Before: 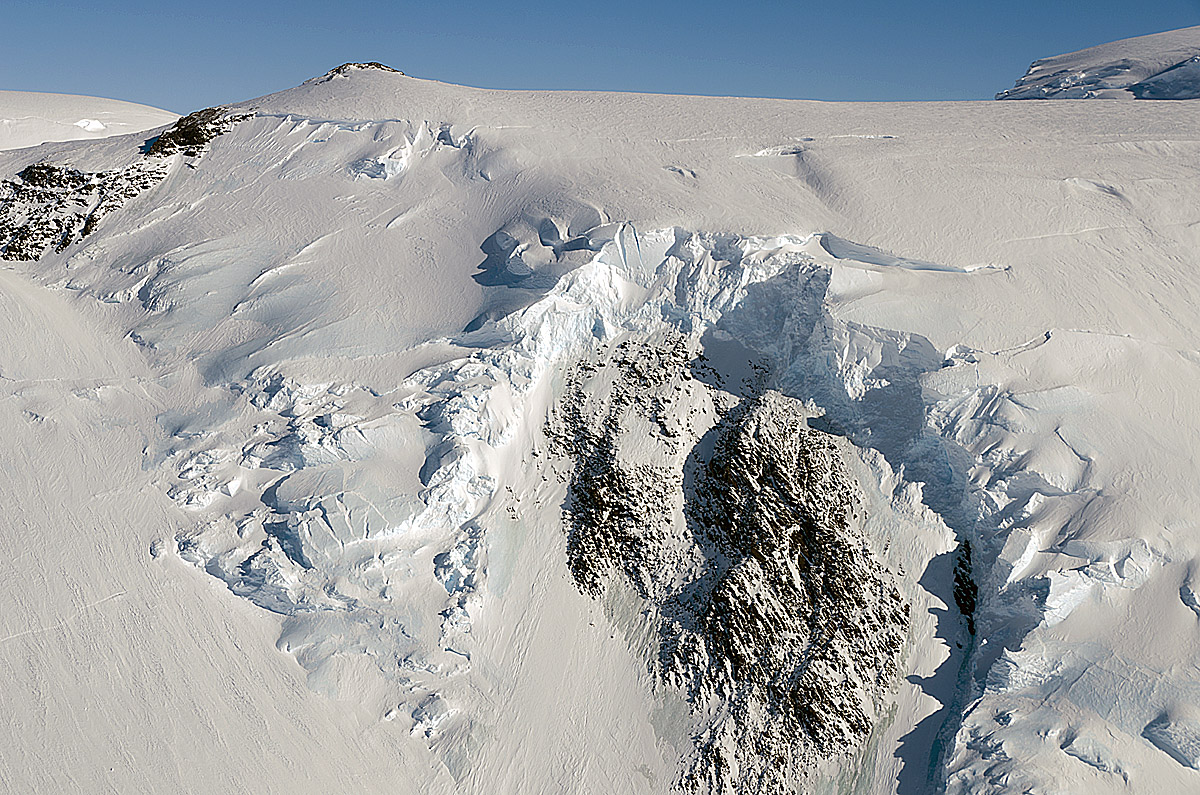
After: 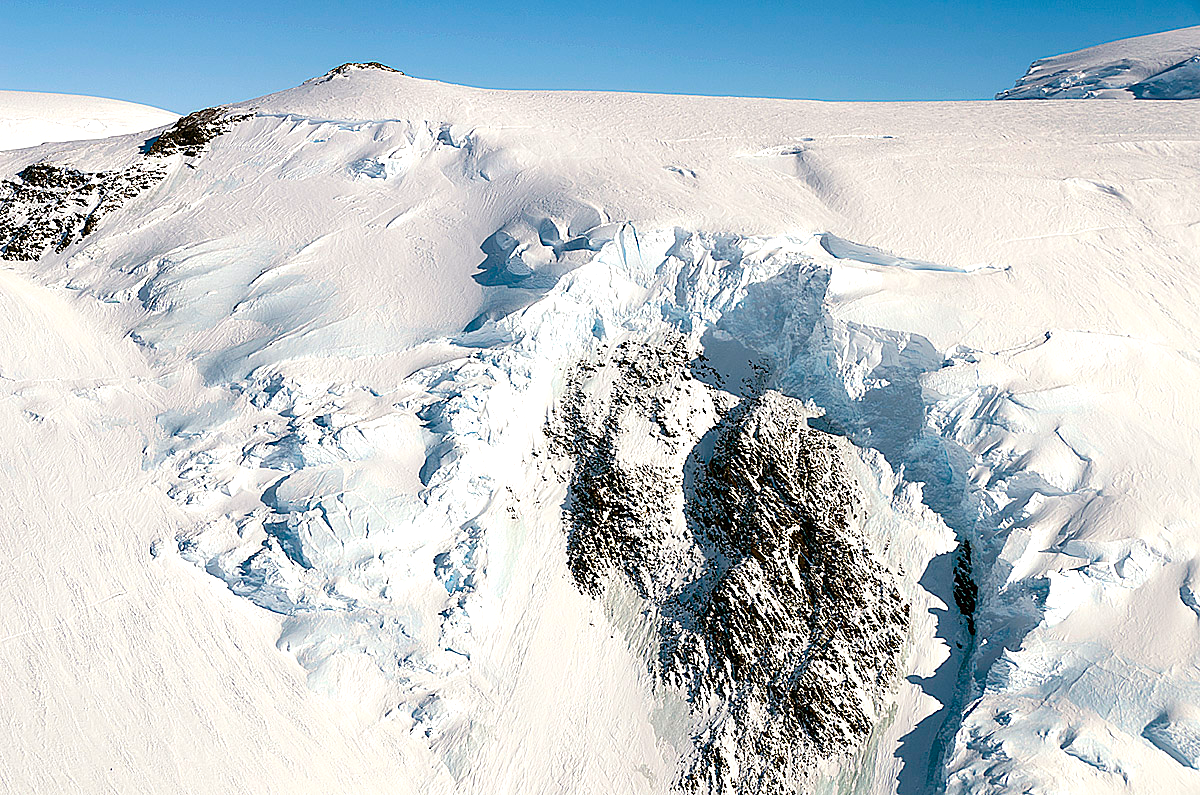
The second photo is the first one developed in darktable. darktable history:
exposure: exposure 0.74 EV, compensate highlight preservation false
